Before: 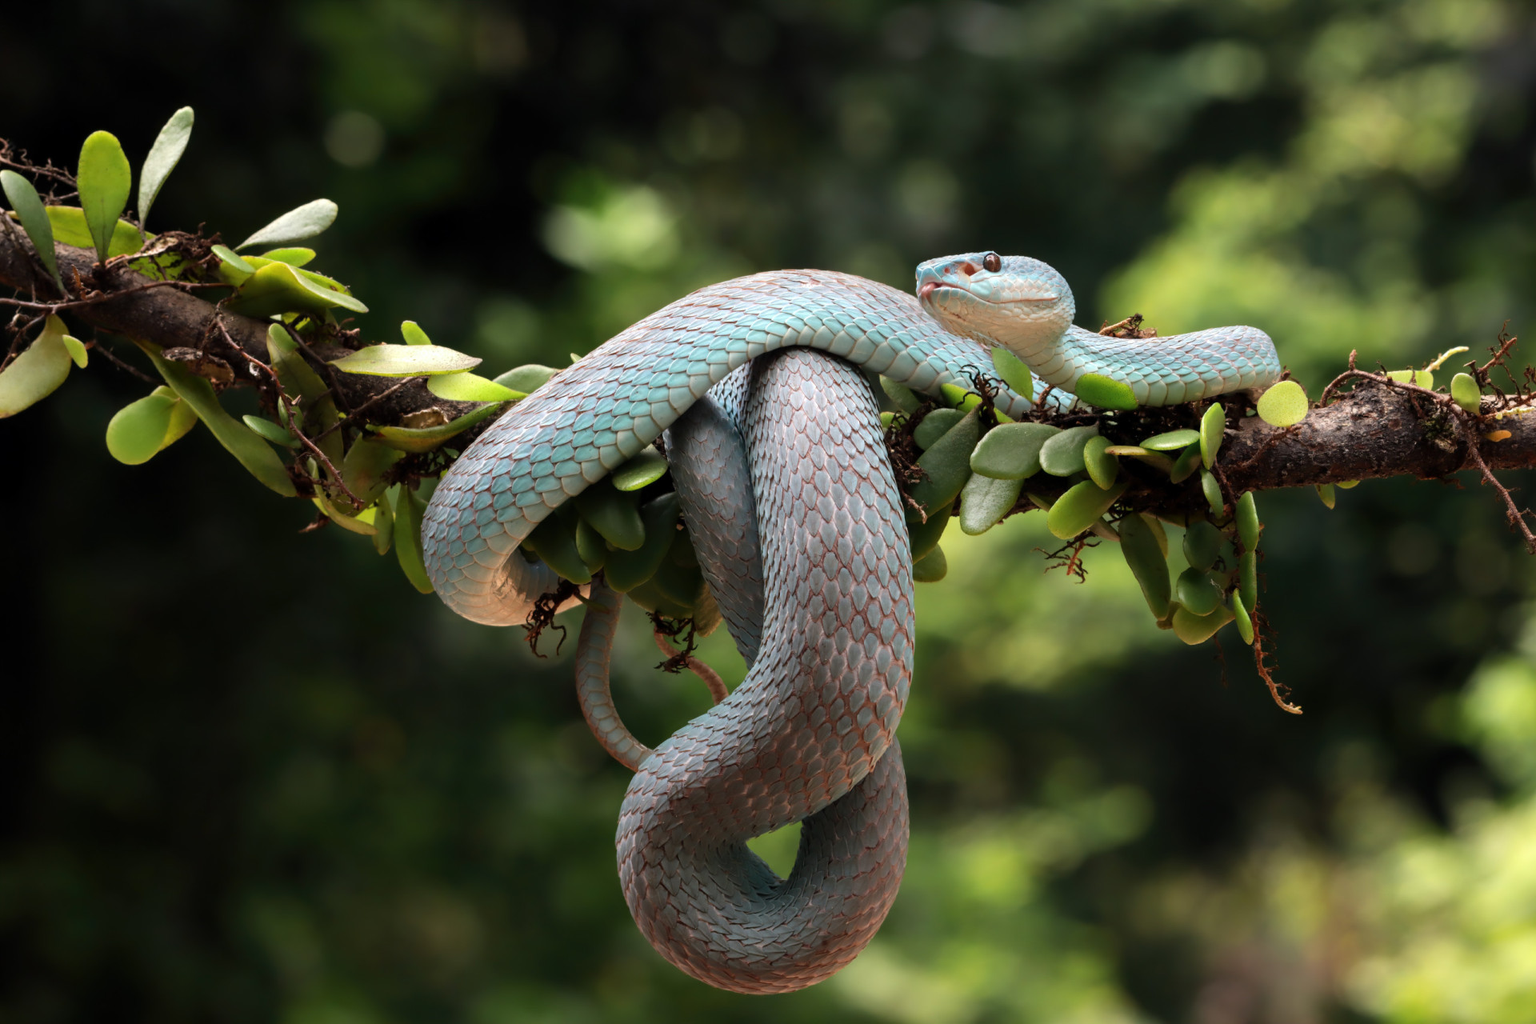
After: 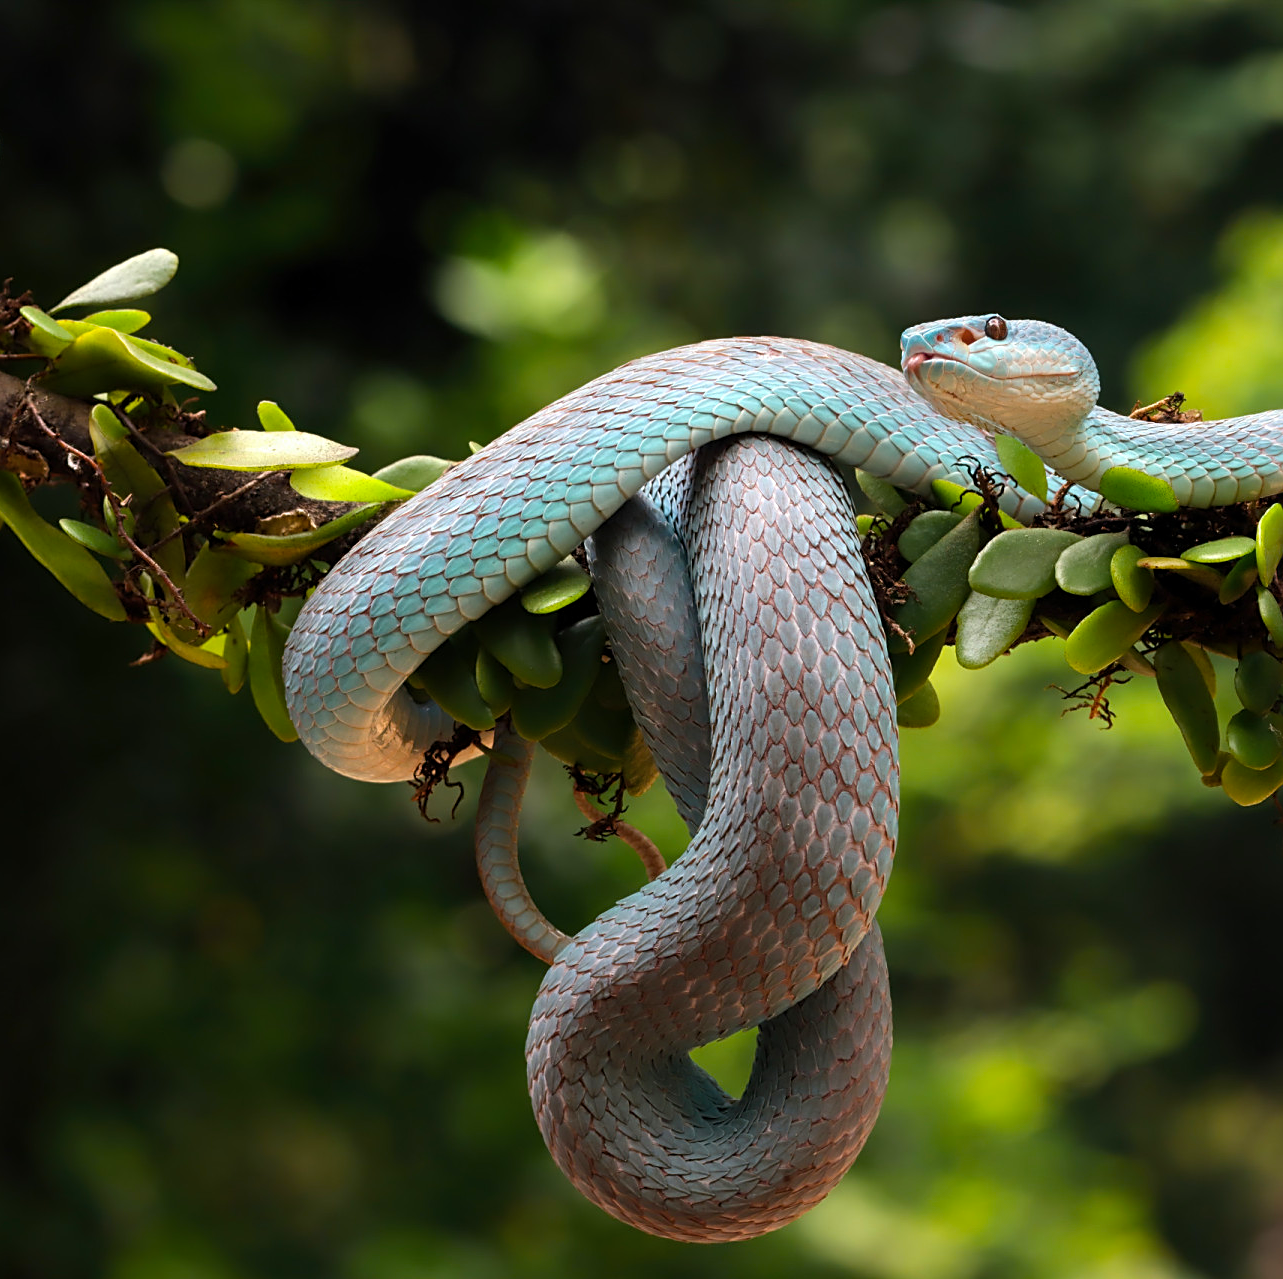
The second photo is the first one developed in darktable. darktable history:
color balance rgb: perceptual saturation grading › global saturation 25.062%, global vibrance 20%
crop and rotate: left 12.748%, right 20.429%
sharpen: on, module defaults
contrast brightness saturation: saturation -0.061
